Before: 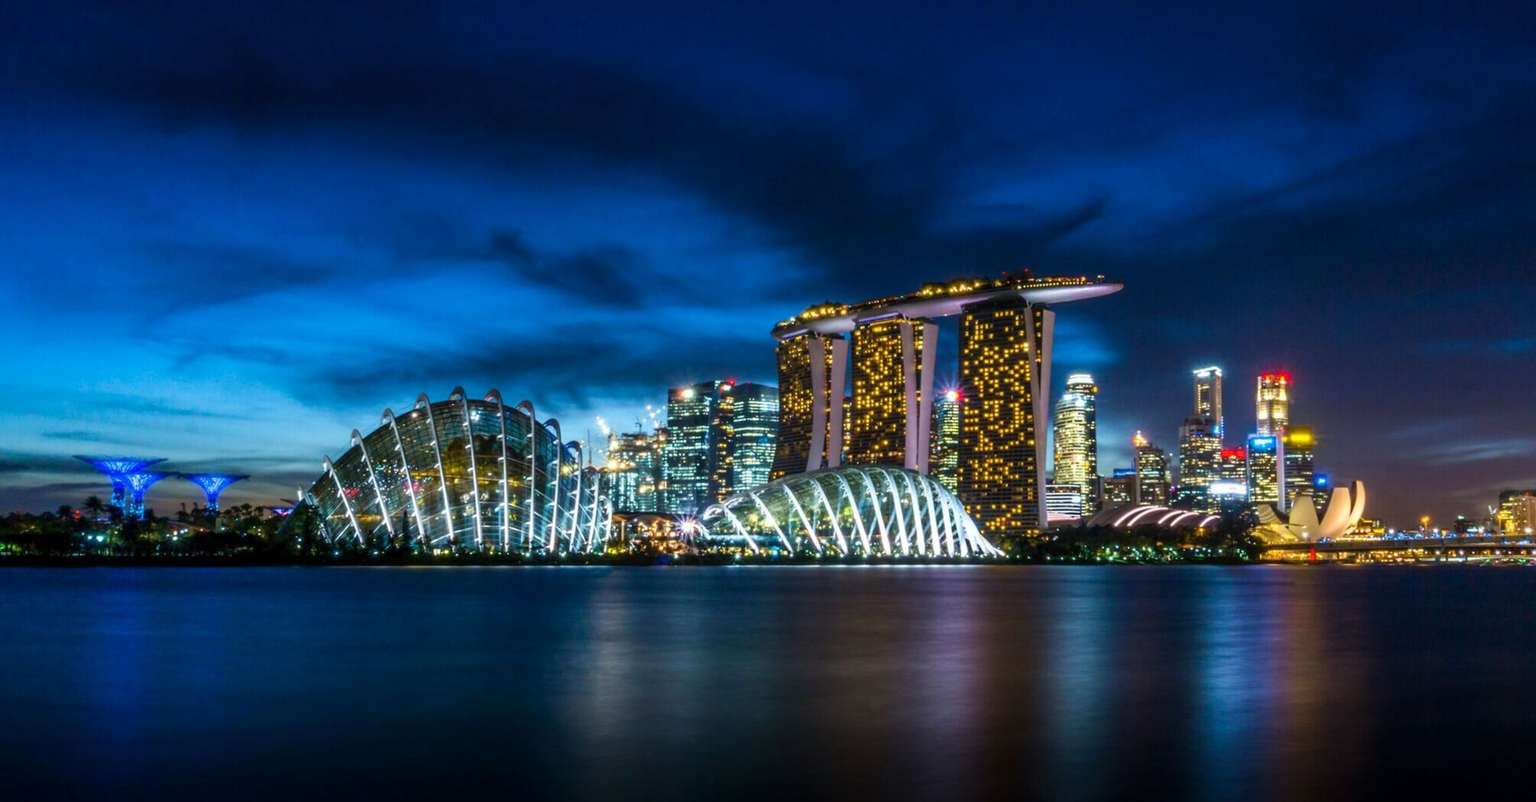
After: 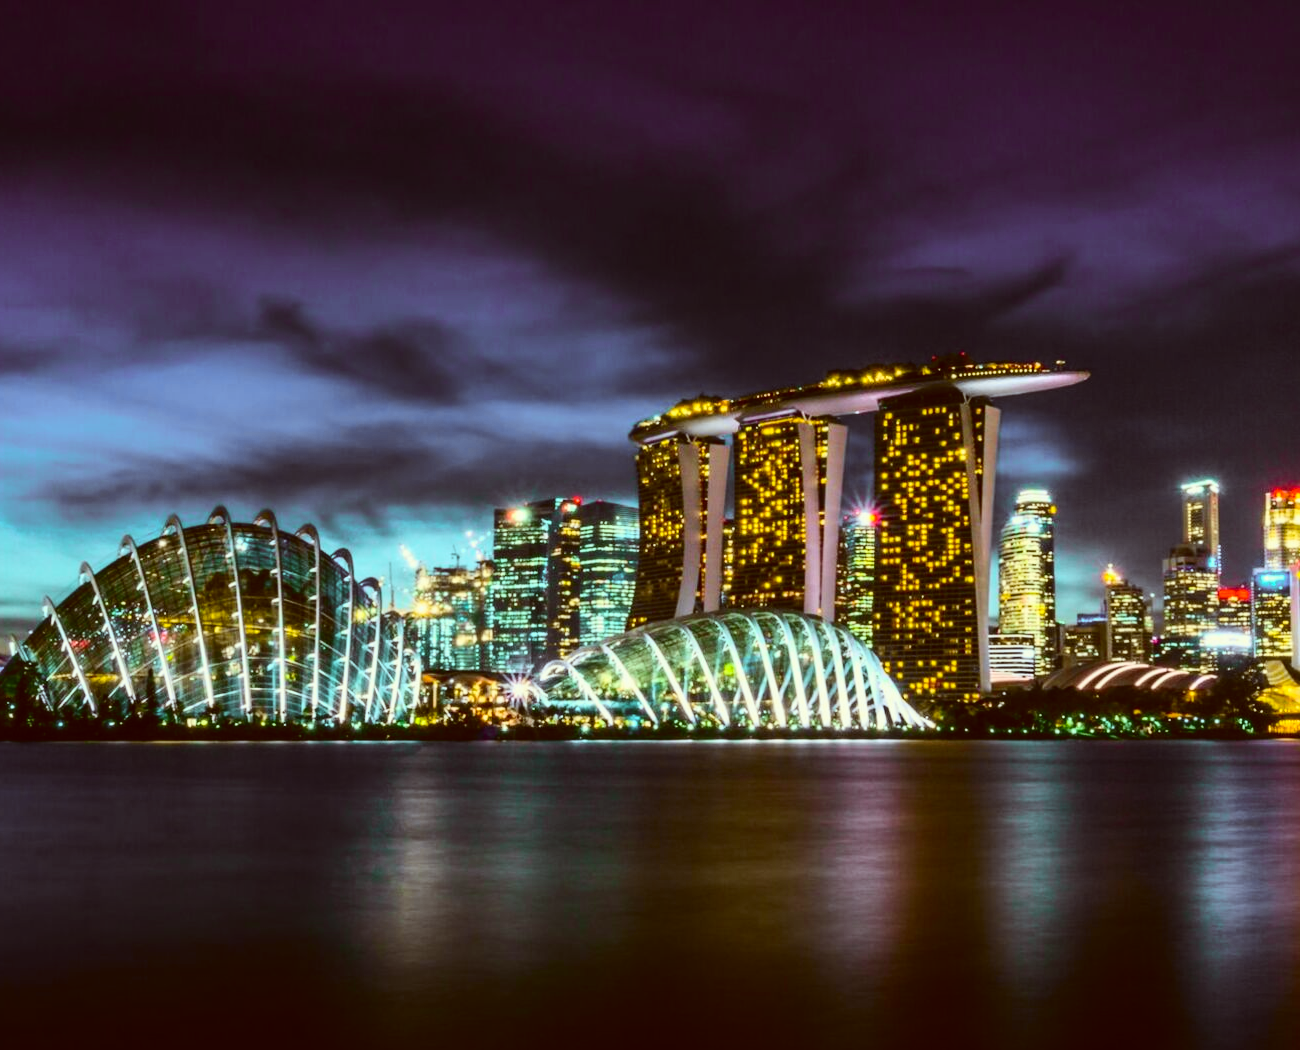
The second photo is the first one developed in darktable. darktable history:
crop and rotate: left 18.907%, right 16.389%
tone curve: curves: ch0 [(0, 0.023) (0.103, 0.087) (0.277, 0.28) (0.46, 0.554) (0.569, 0.68) (0.735, 0.843) (0.994, 0.984)]; ch1 [(0, 0) (0.324, 0.285) (0.456, 0.438) (0.488, 0.497) (0.512, 0.503) (0.535, 0.535) (0.599, 0.606) (0.715, 0.738) (1, 1)]; ch2 [(0, 0) (0.369, 0.388) (0.449, 0.431) (0.478, 0.471) (0.502, 0.503) (0.55, 0.553) (0.603, 0.602) (0.656, 0.713) (1, 1)], color space Lab, independent channels, preserve colors none
color correction: highlights a* -5.24, highlights b* 9.8, shadows a* 9.23, shadows b* 25.01
